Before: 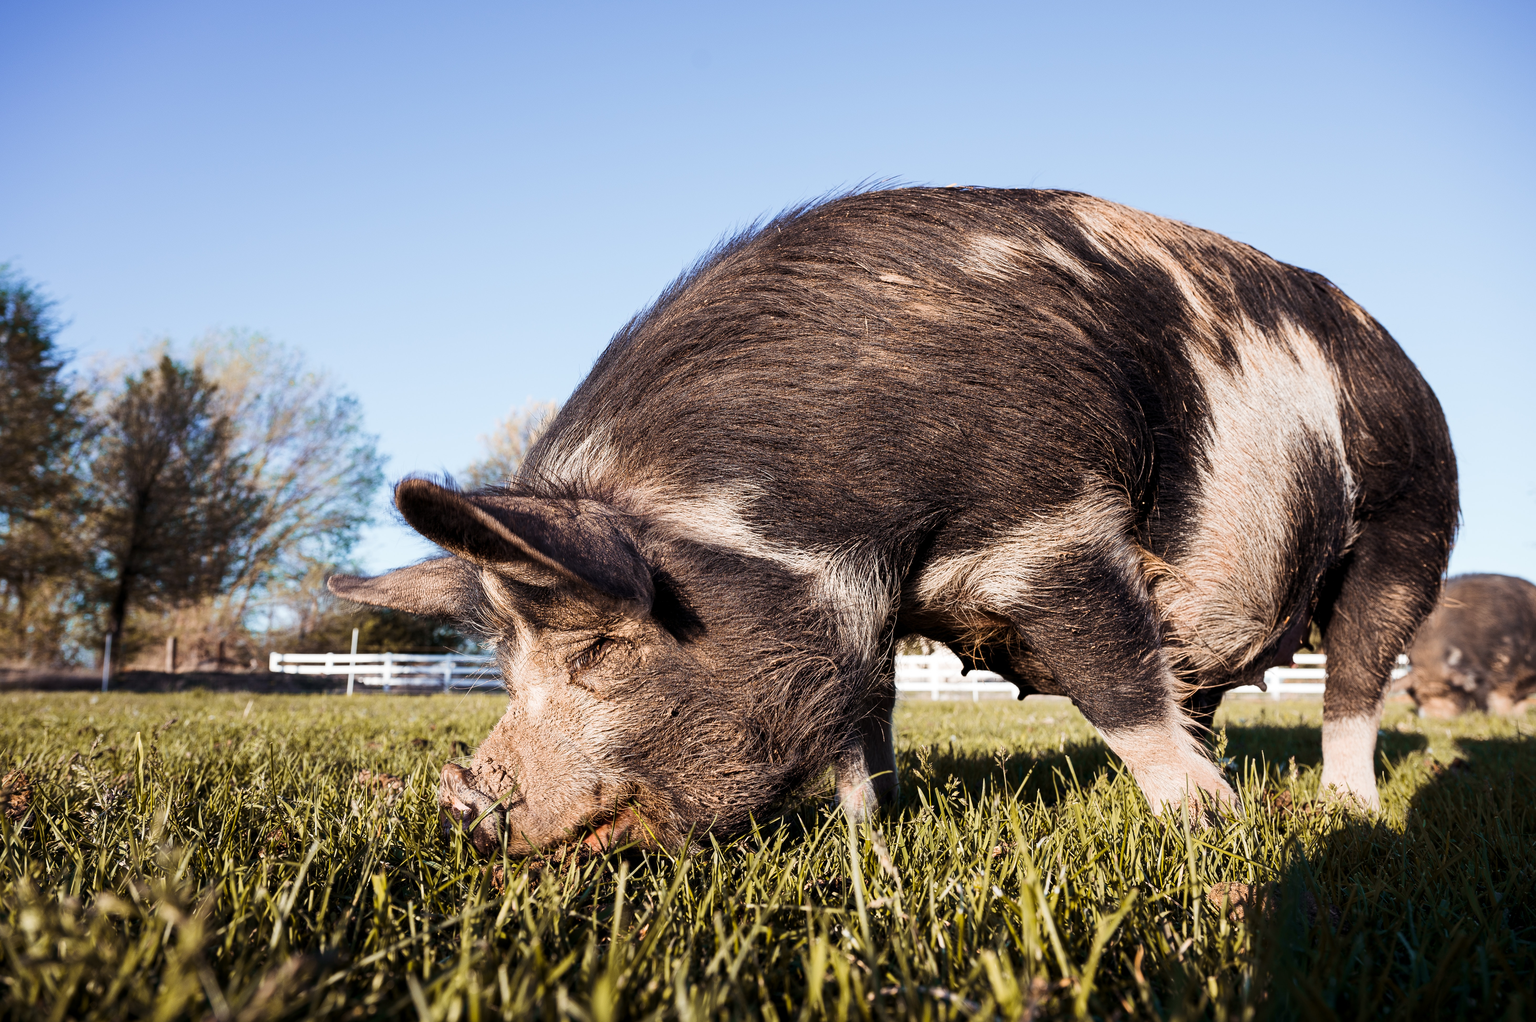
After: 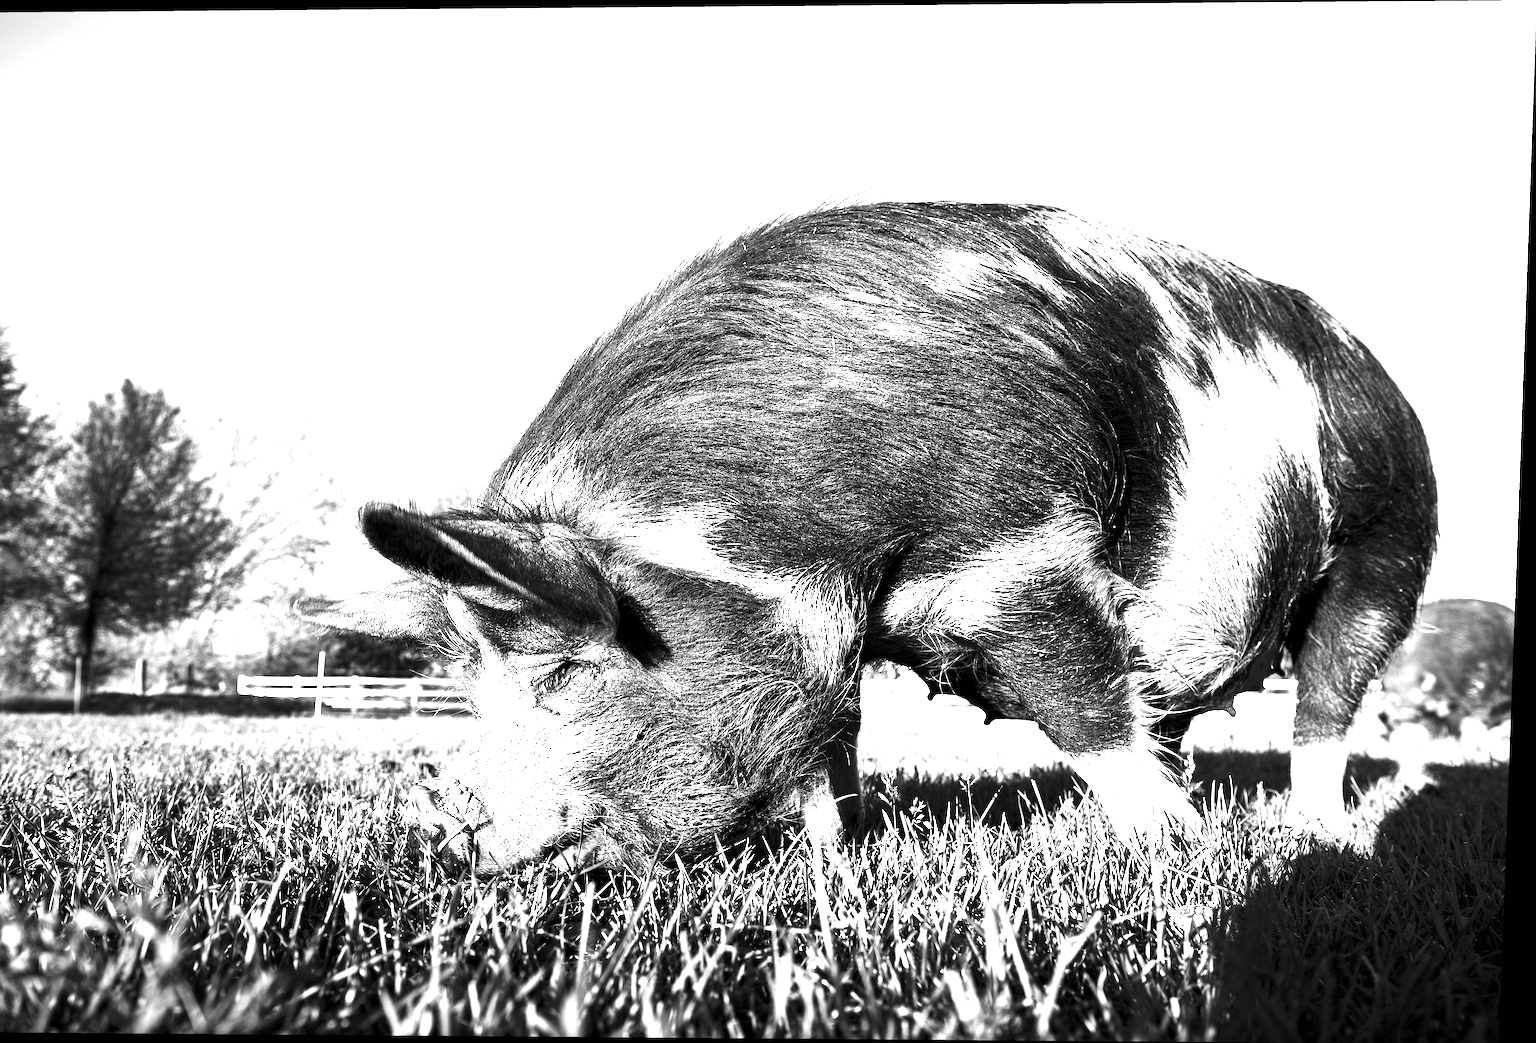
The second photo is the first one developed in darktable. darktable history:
contrast brightness saturation: contrast 0.07, brightness -0.14, saturation 0.11
crop and rotate: left 3.238%
monochrome: on, module defaults
rotate and perspective: lens shift (vertical) 0.048, lens shift (horizontal) -0.024, automatic cropping off
exposure: black level correction 0, exposure 1.625 EV, compensate exposure bias true, compensate highlight preservation false
